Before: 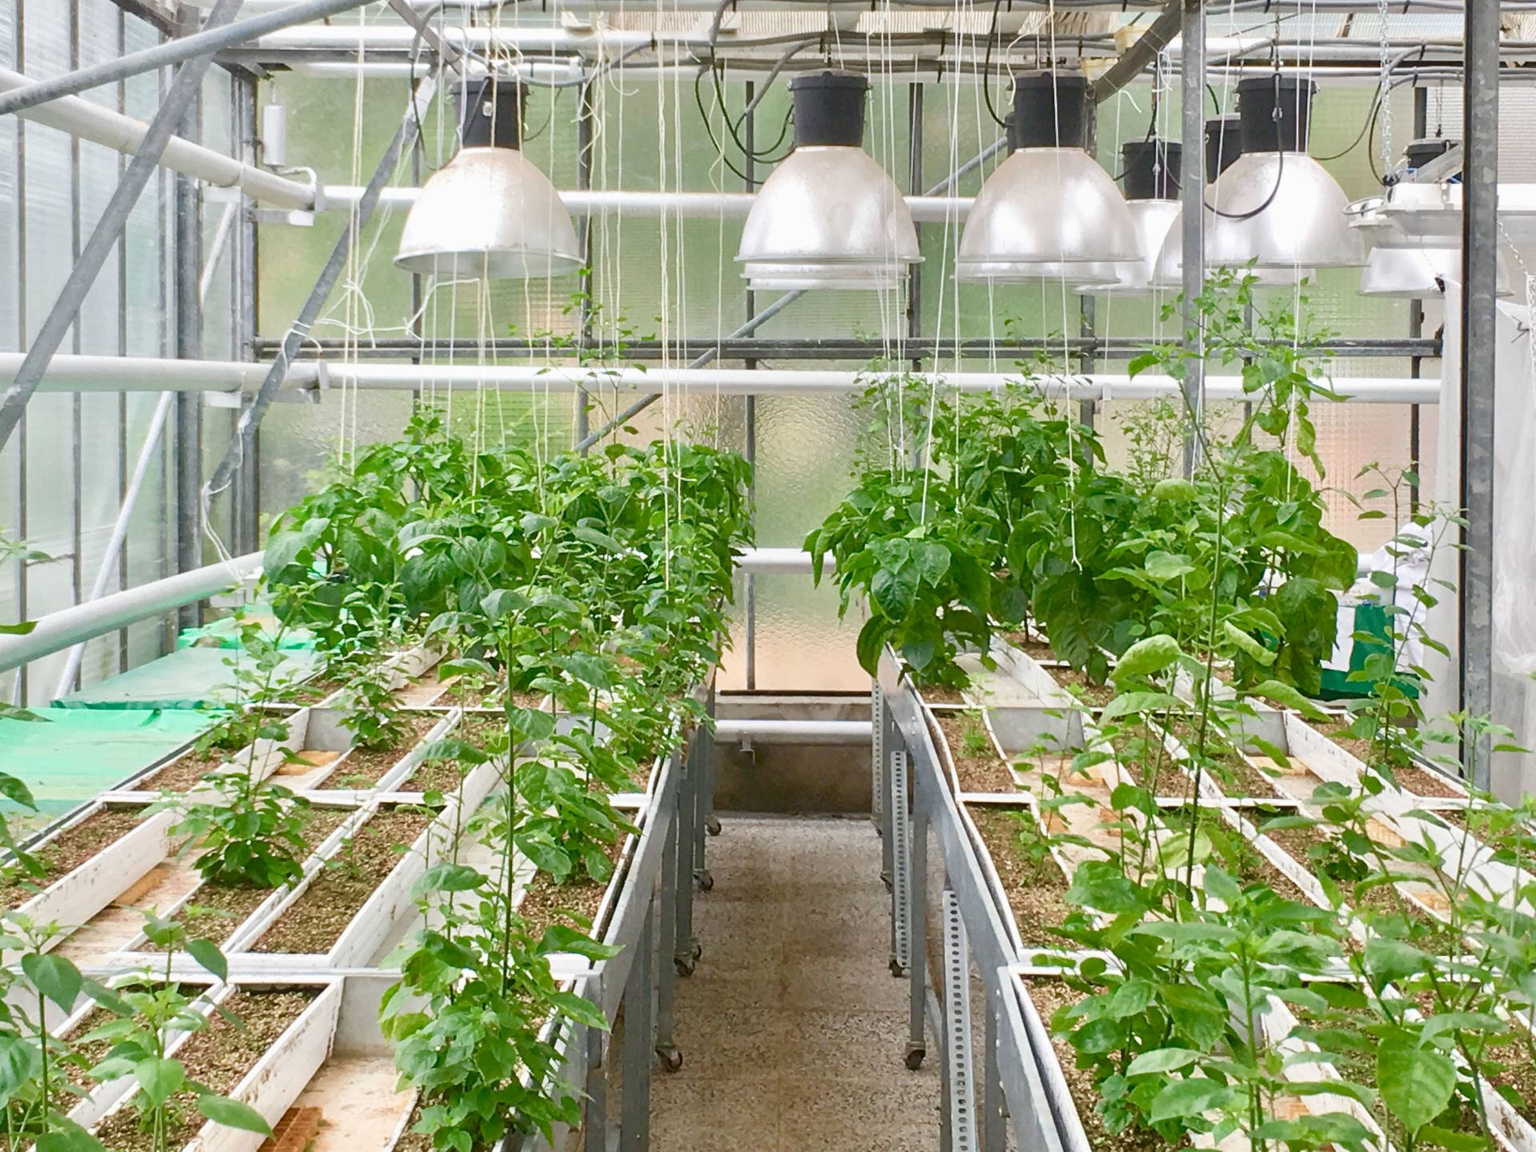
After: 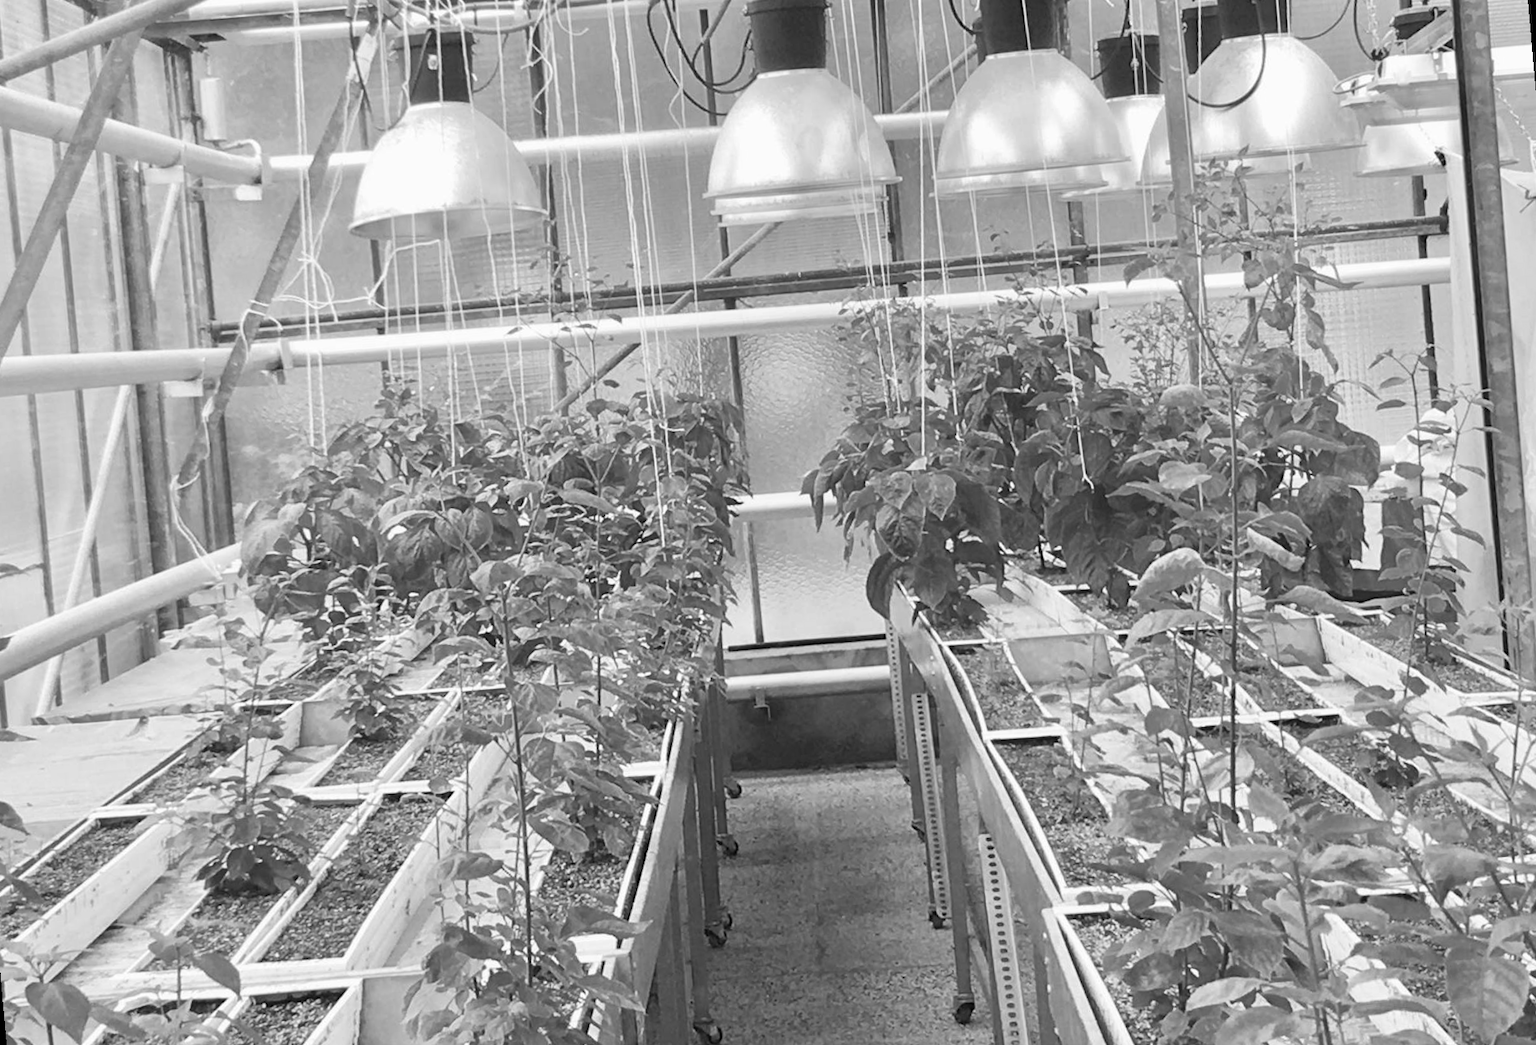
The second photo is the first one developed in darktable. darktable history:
monochrome: on, module defaults
rotate and perspective: rotation -5°, crop left 0.05, crop right 0.952, crop top 0.11, crop bottom 0.89
